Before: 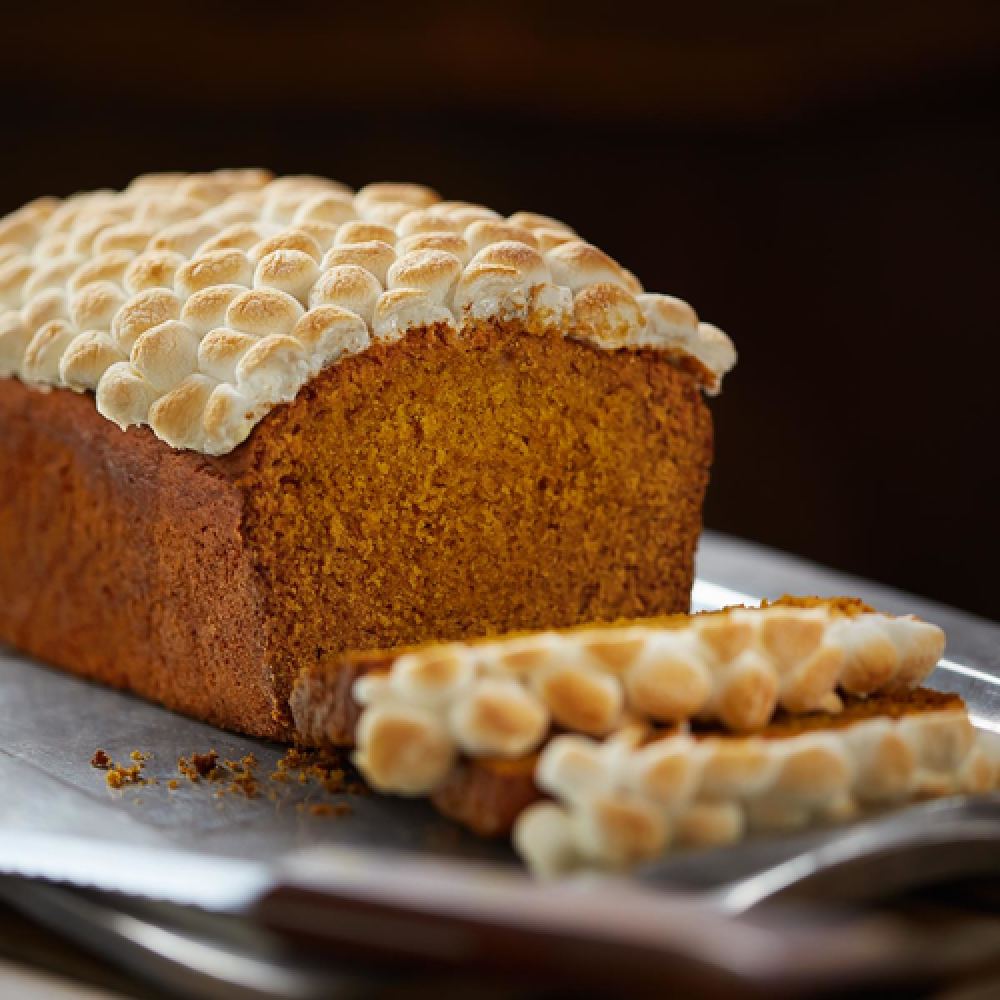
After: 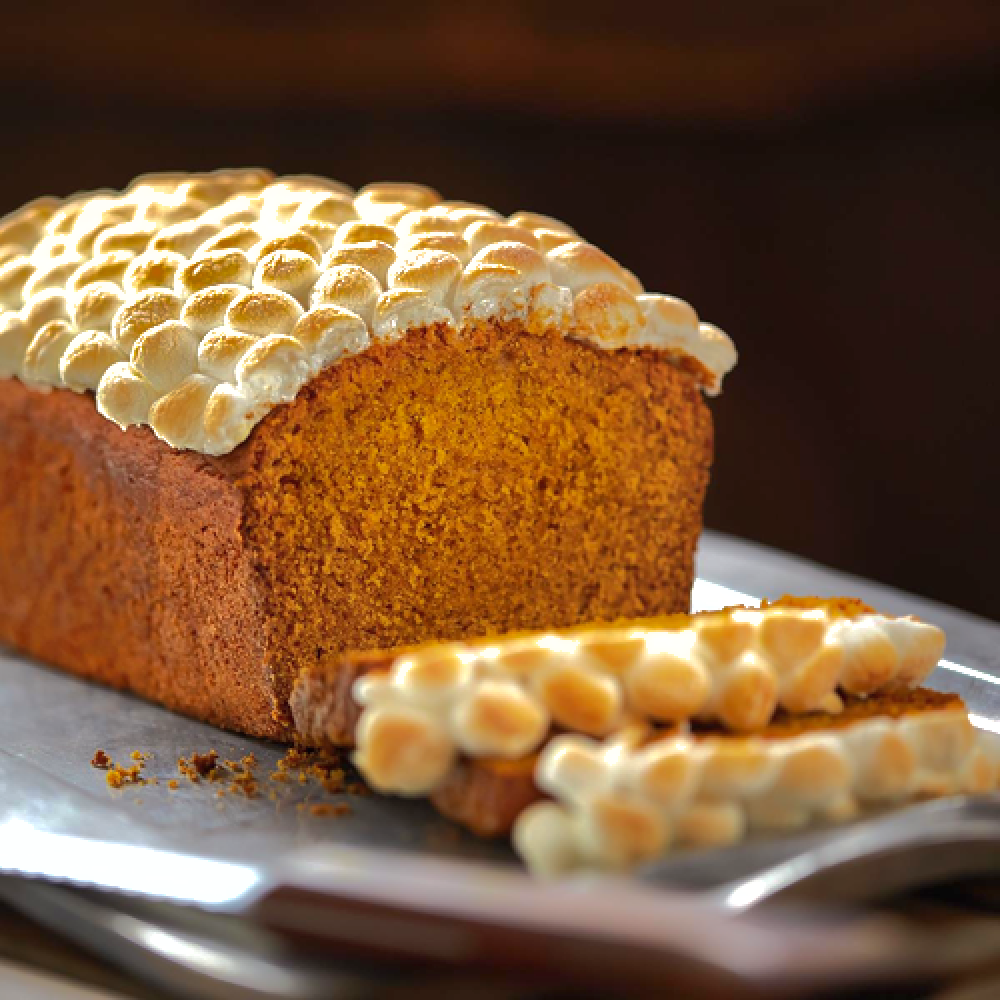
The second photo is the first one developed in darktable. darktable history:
shadows and highlights: shadows 39.1, highlights -74.61
exposure: exposure 0.702 EV, compensate highlight preservation false
